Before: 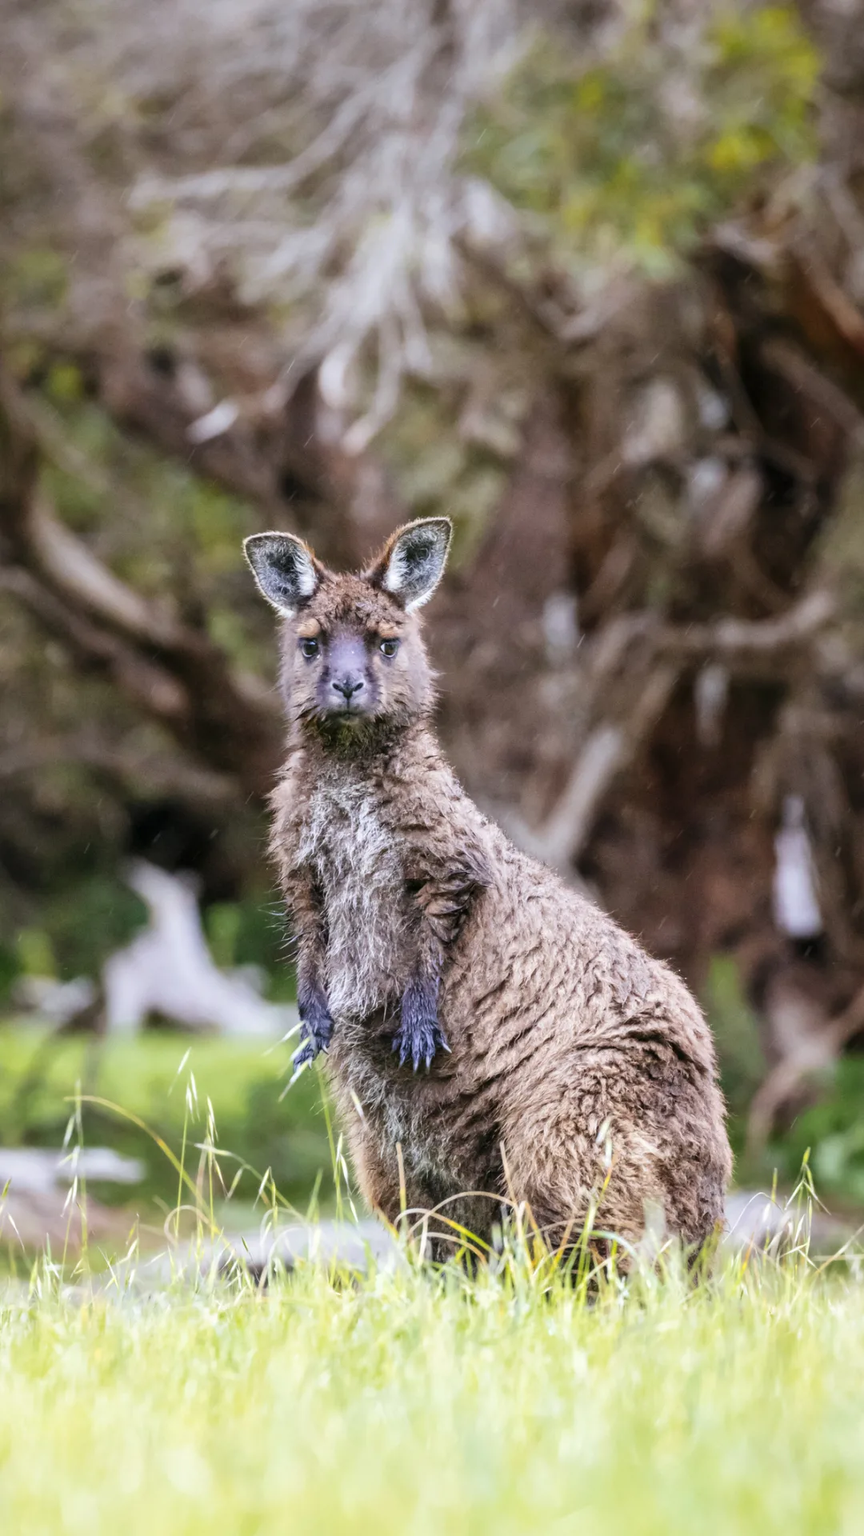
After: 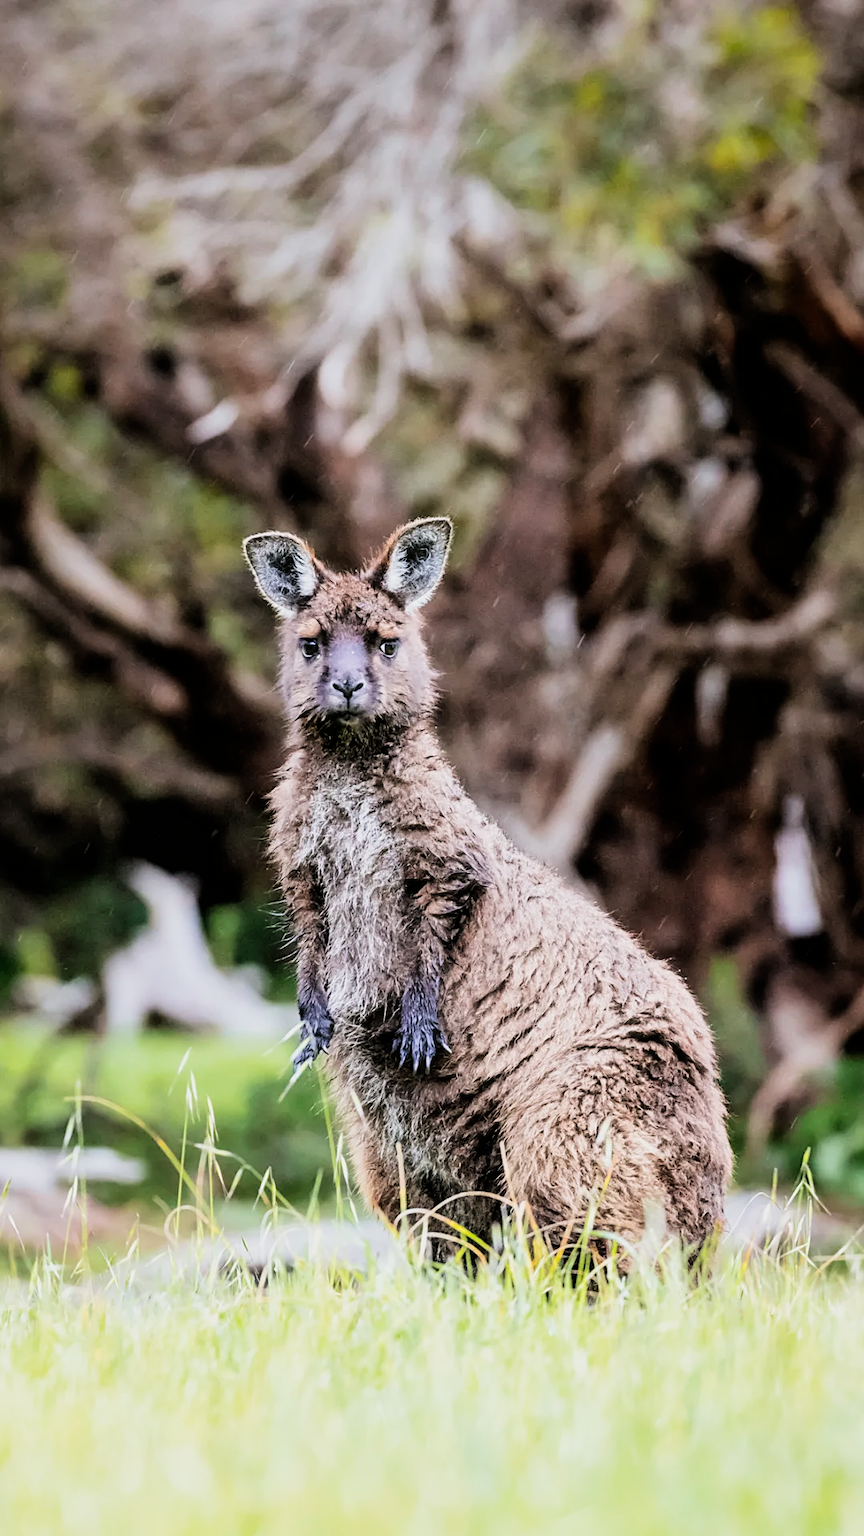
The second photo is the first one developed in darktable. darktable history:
filmic rgb: black relative exposure -5 EV, white relative exposure 3.5 EV, hardness 3.19, contrast 1.4, highlights saturation mix -30%
sharpen: on, module defaults
haze removal: strength -0.09, distance 0.358, compatibility mode true, adaptive false
